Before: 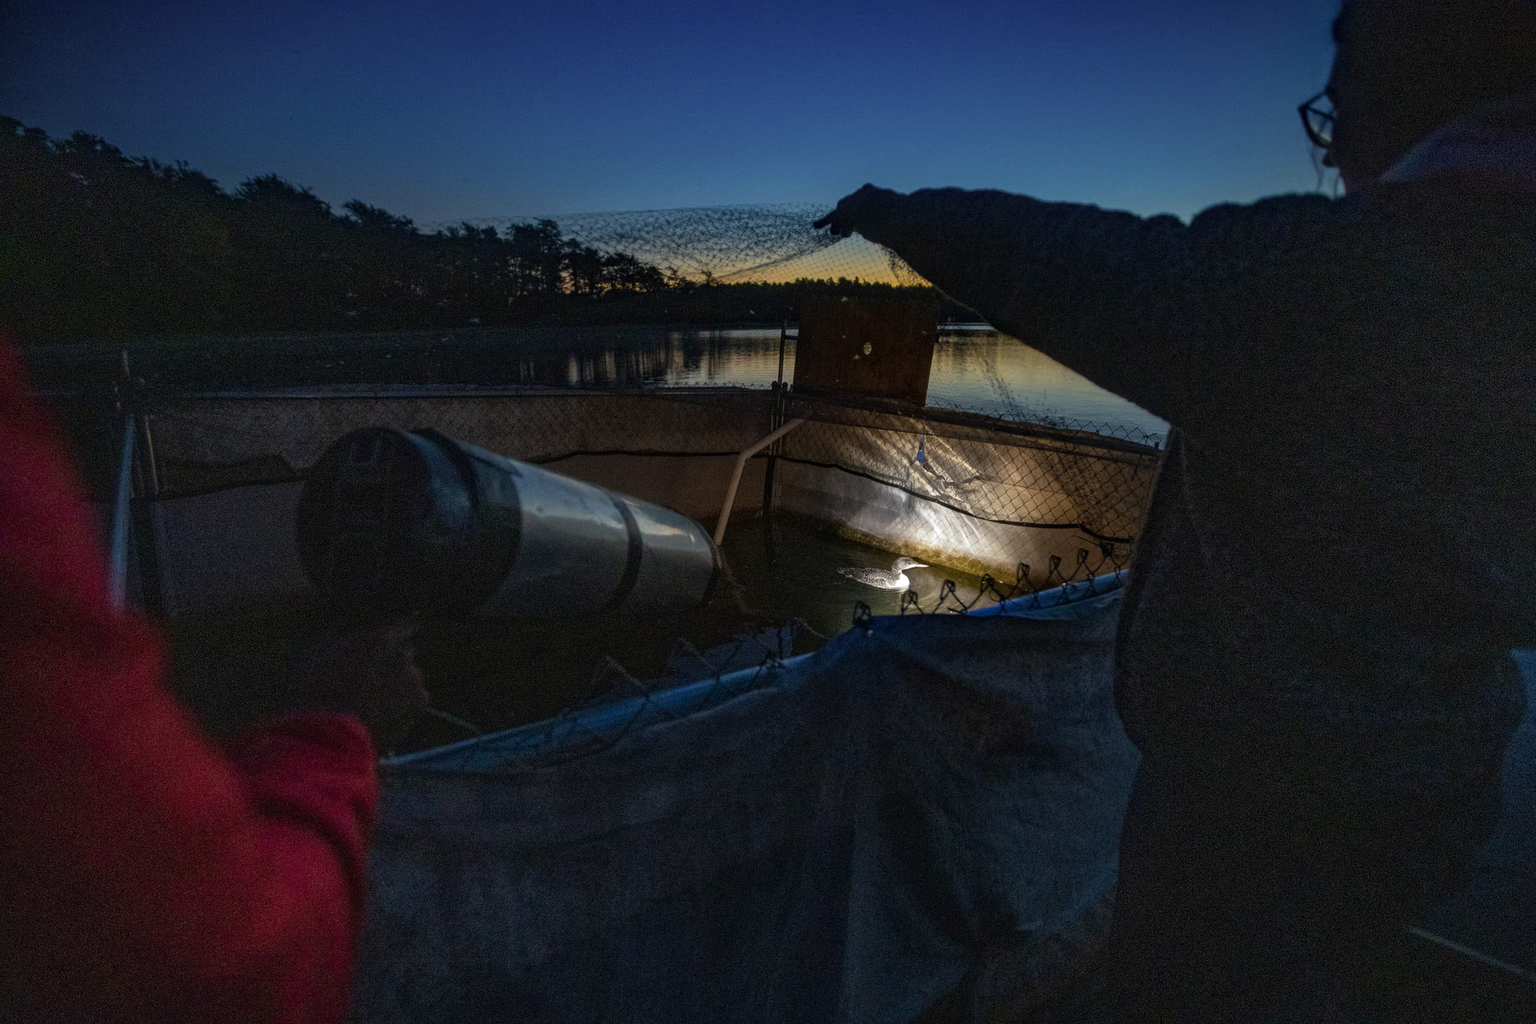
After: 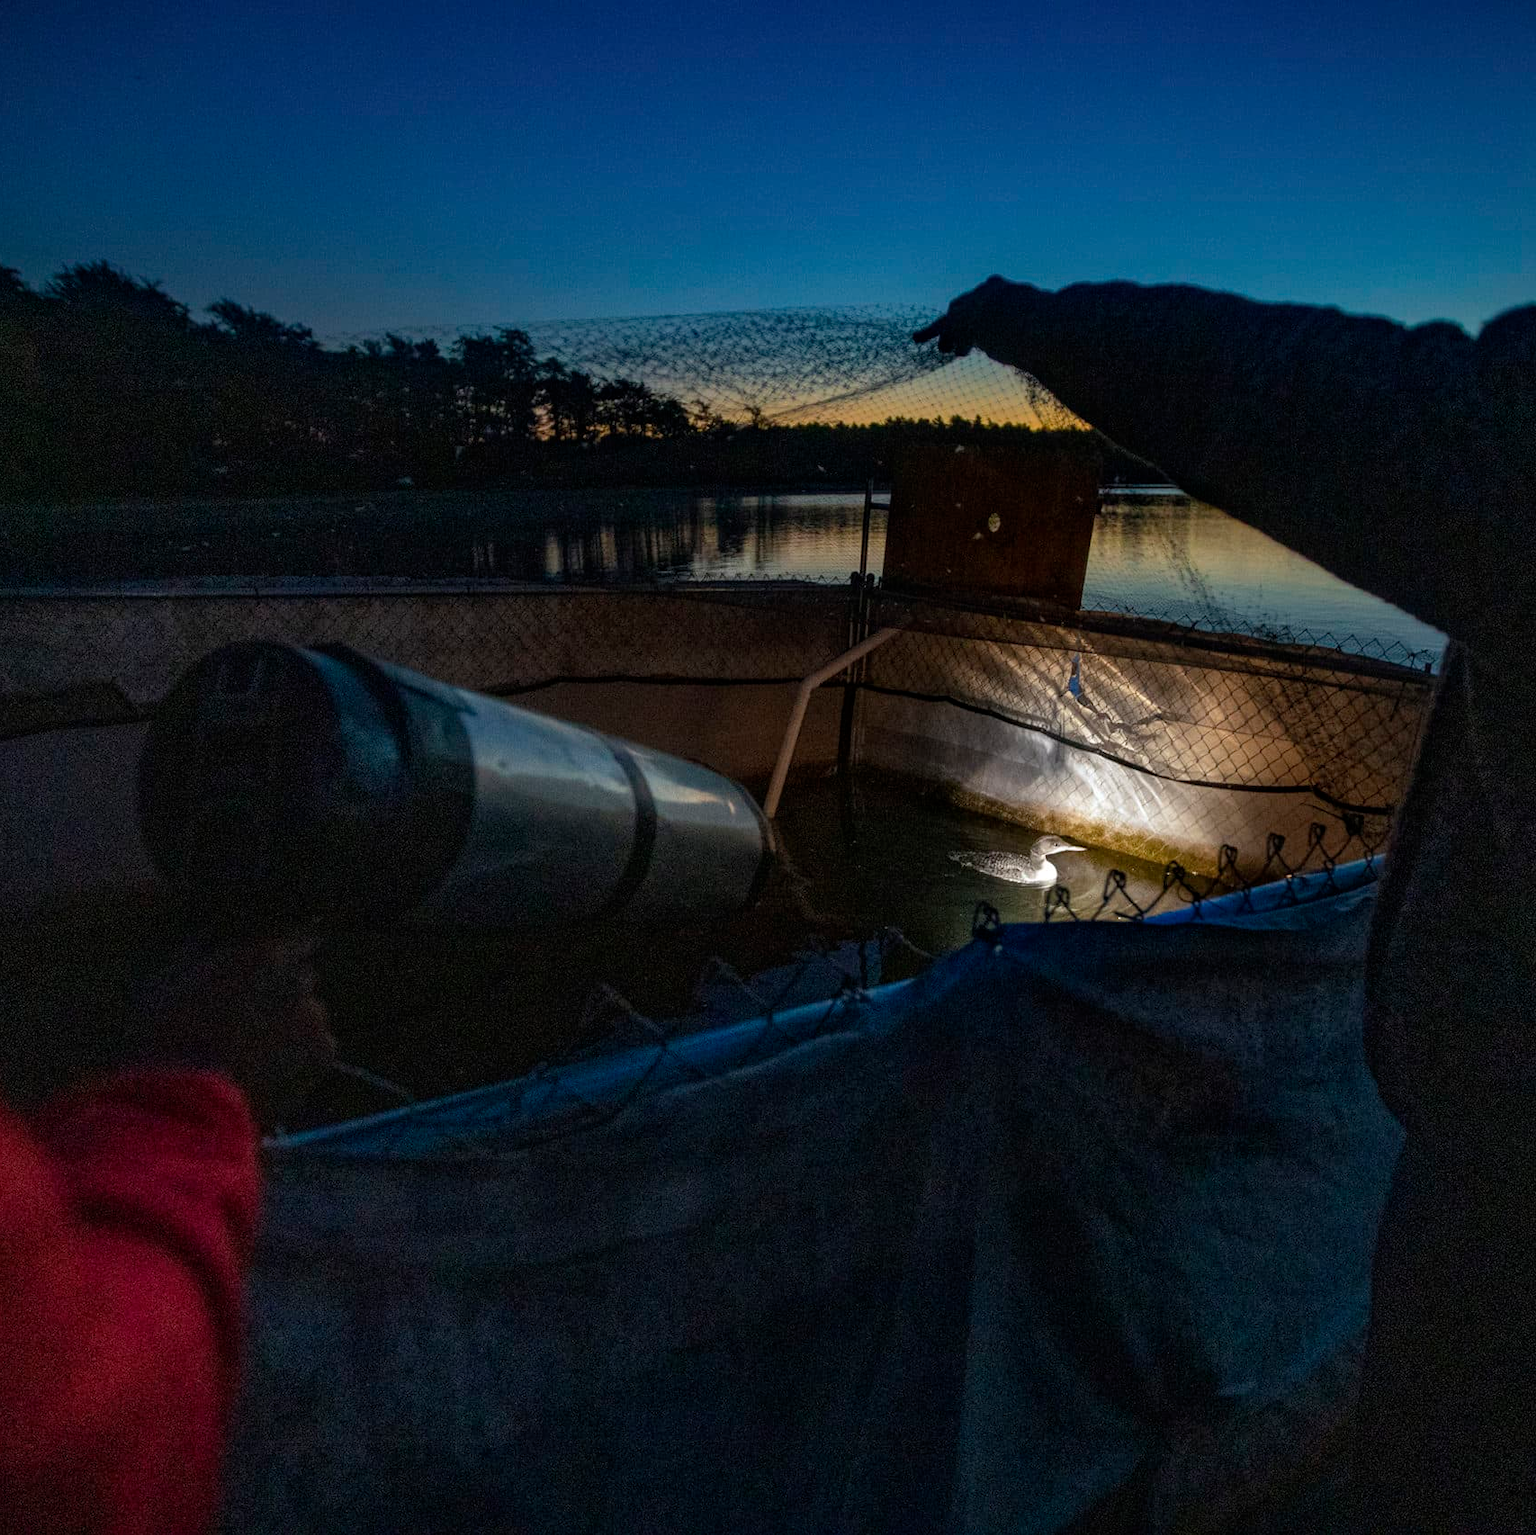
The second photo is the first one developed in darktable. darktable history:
crop and rotate: left 13.33%, right 19.987%
